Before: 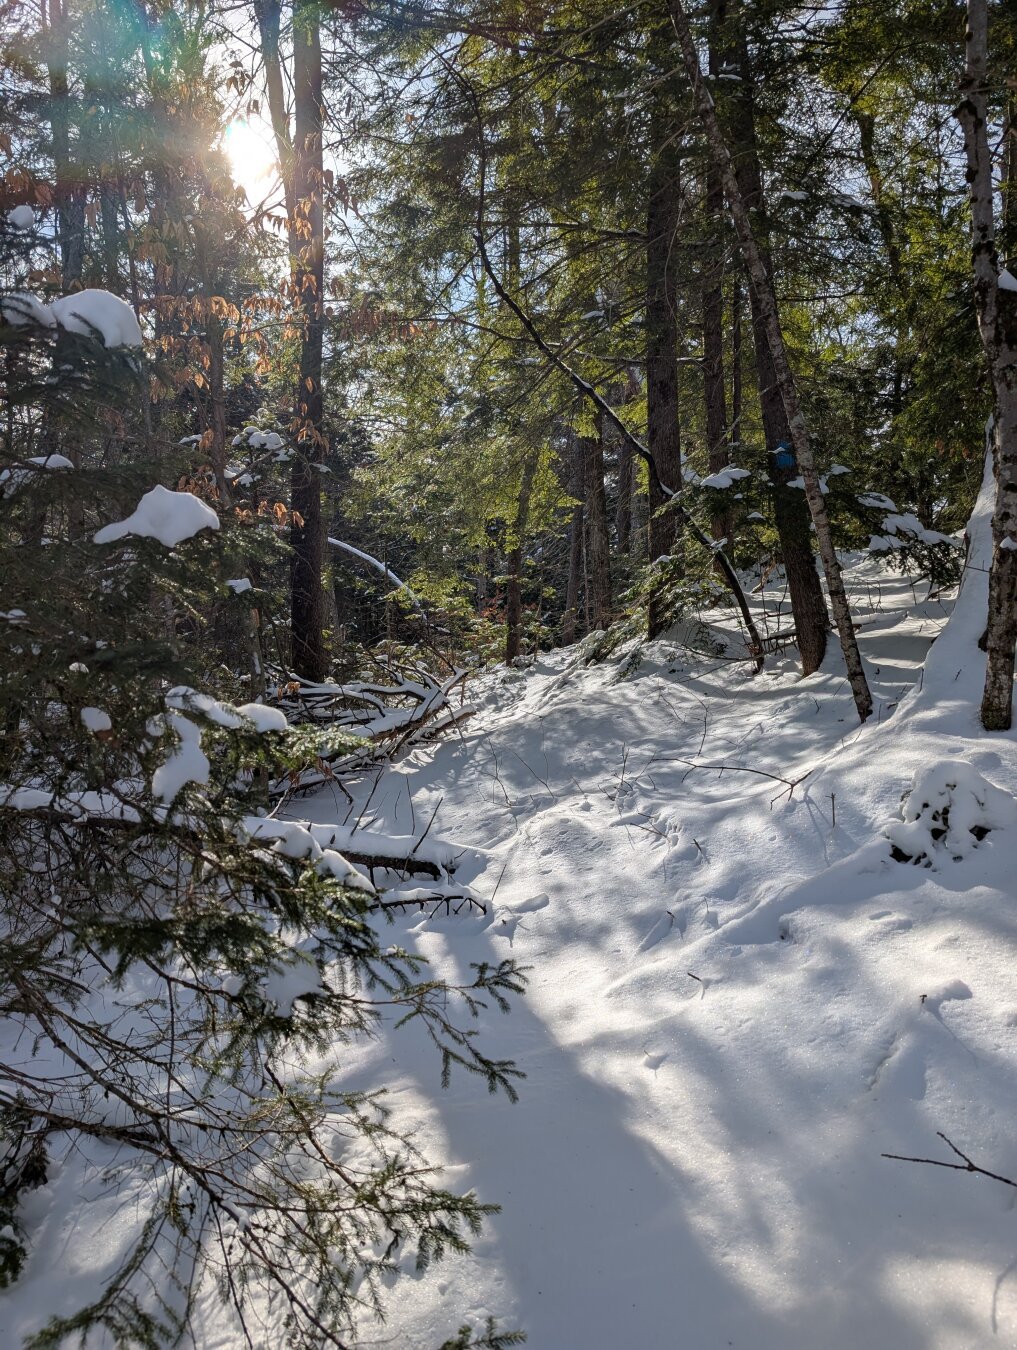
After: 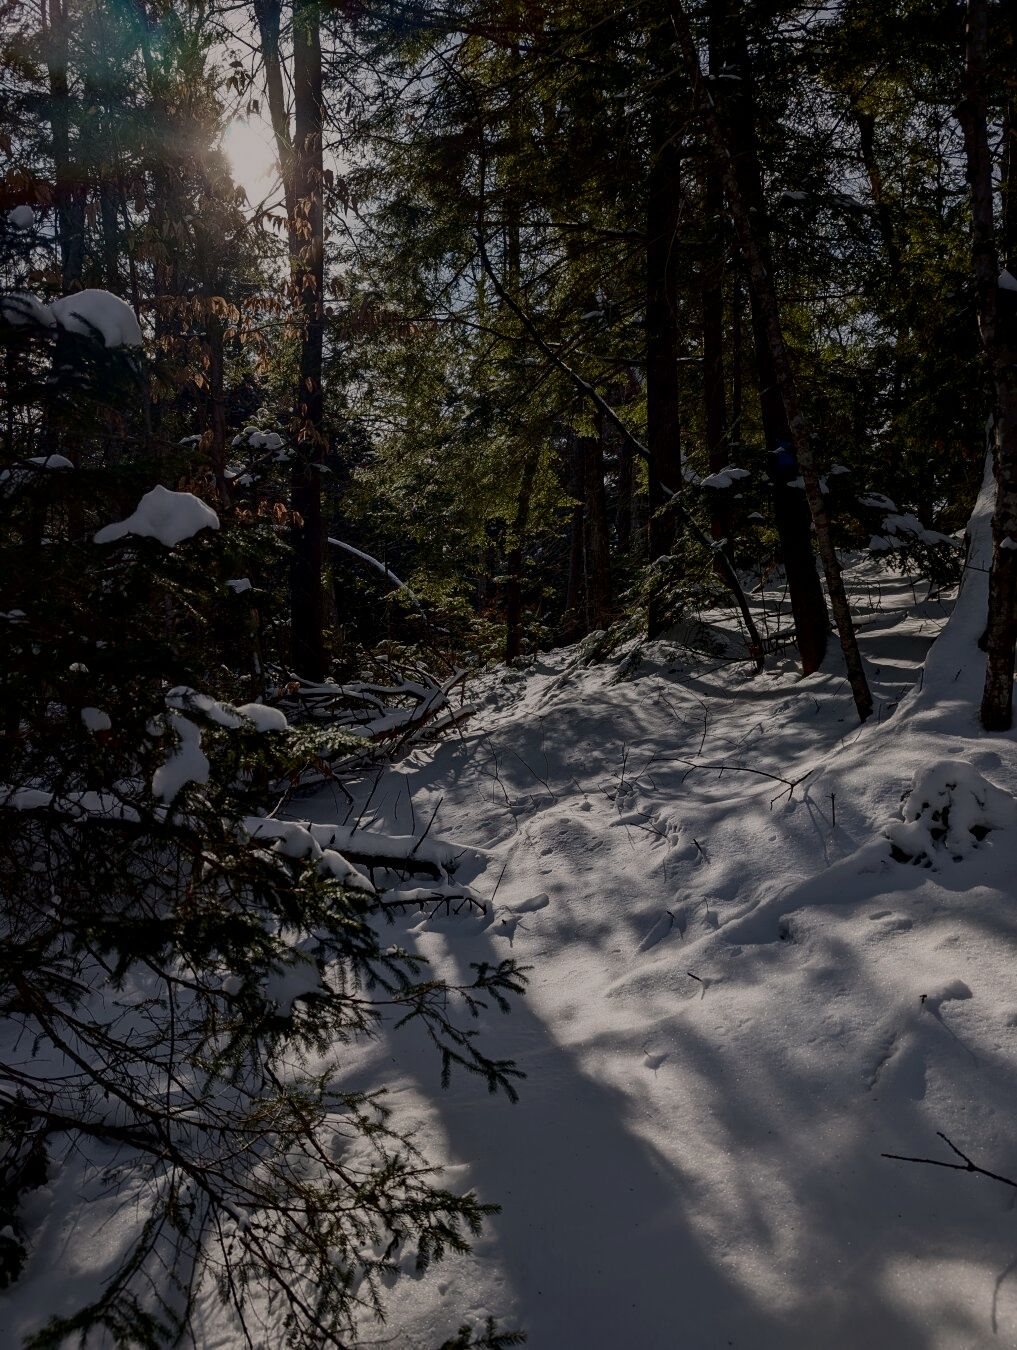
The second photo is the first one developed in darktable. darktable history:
color correction: highlights a* 5.53, highlights b* 5.16, saturation 0.626
filmic rgb: black relative exposure -7.65 EV, white relative exposure 4.56 EV, threshold 5.97 EV, hardness 3.61, enable highlight reconstruction true
contrast brightness saturation: contrast 0.094, brightness -0.587, saturation 0.17
